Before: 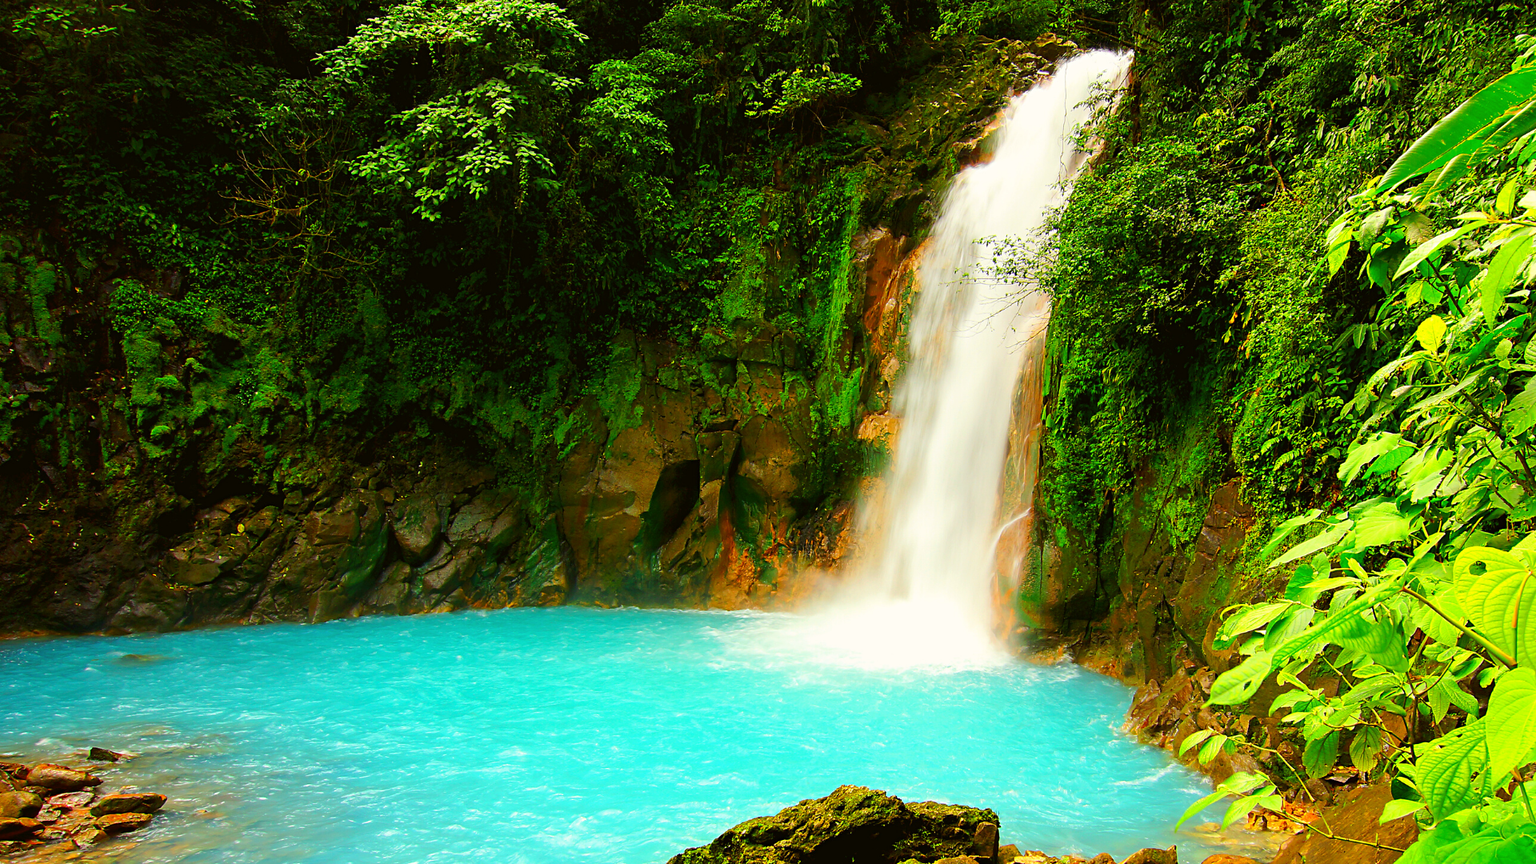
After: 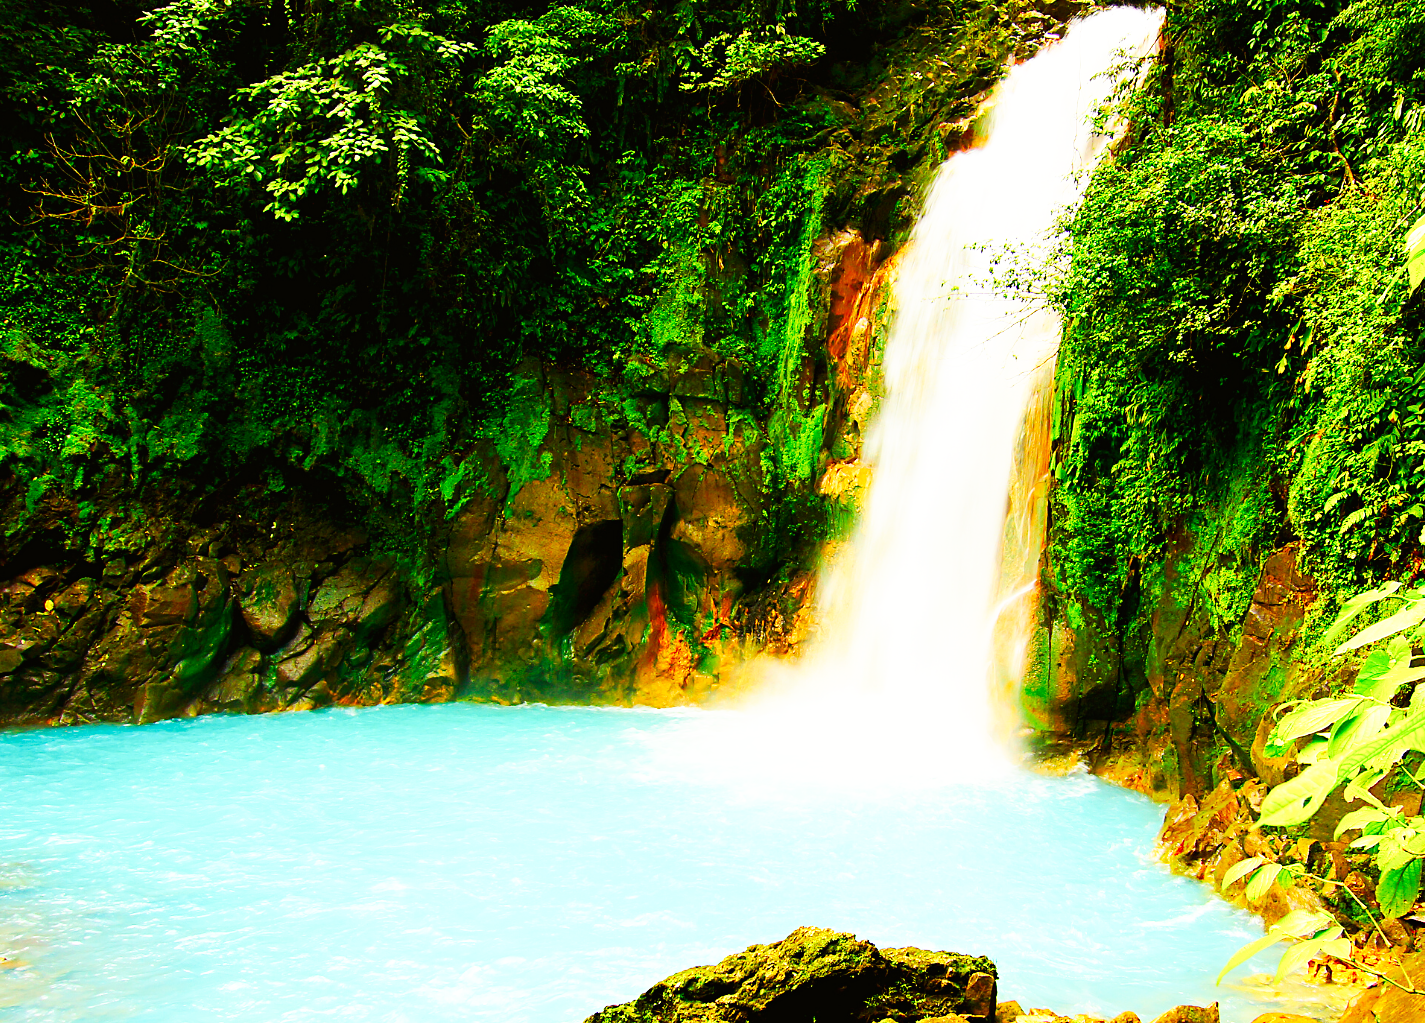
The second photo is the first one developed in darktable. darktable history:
base curve: curves: ch0 [(0, 0) (0.007, 0.004) (0.027, 0.03) (0.046, 0.07) (0.207, 0.54) (0.442, 0.872) (0.673, 0.972) (1, 1)], preserve colors none
tone equalizer: on, module defaults
crop and rotate: left 13.15%, top 5.251%, right 12.609%
